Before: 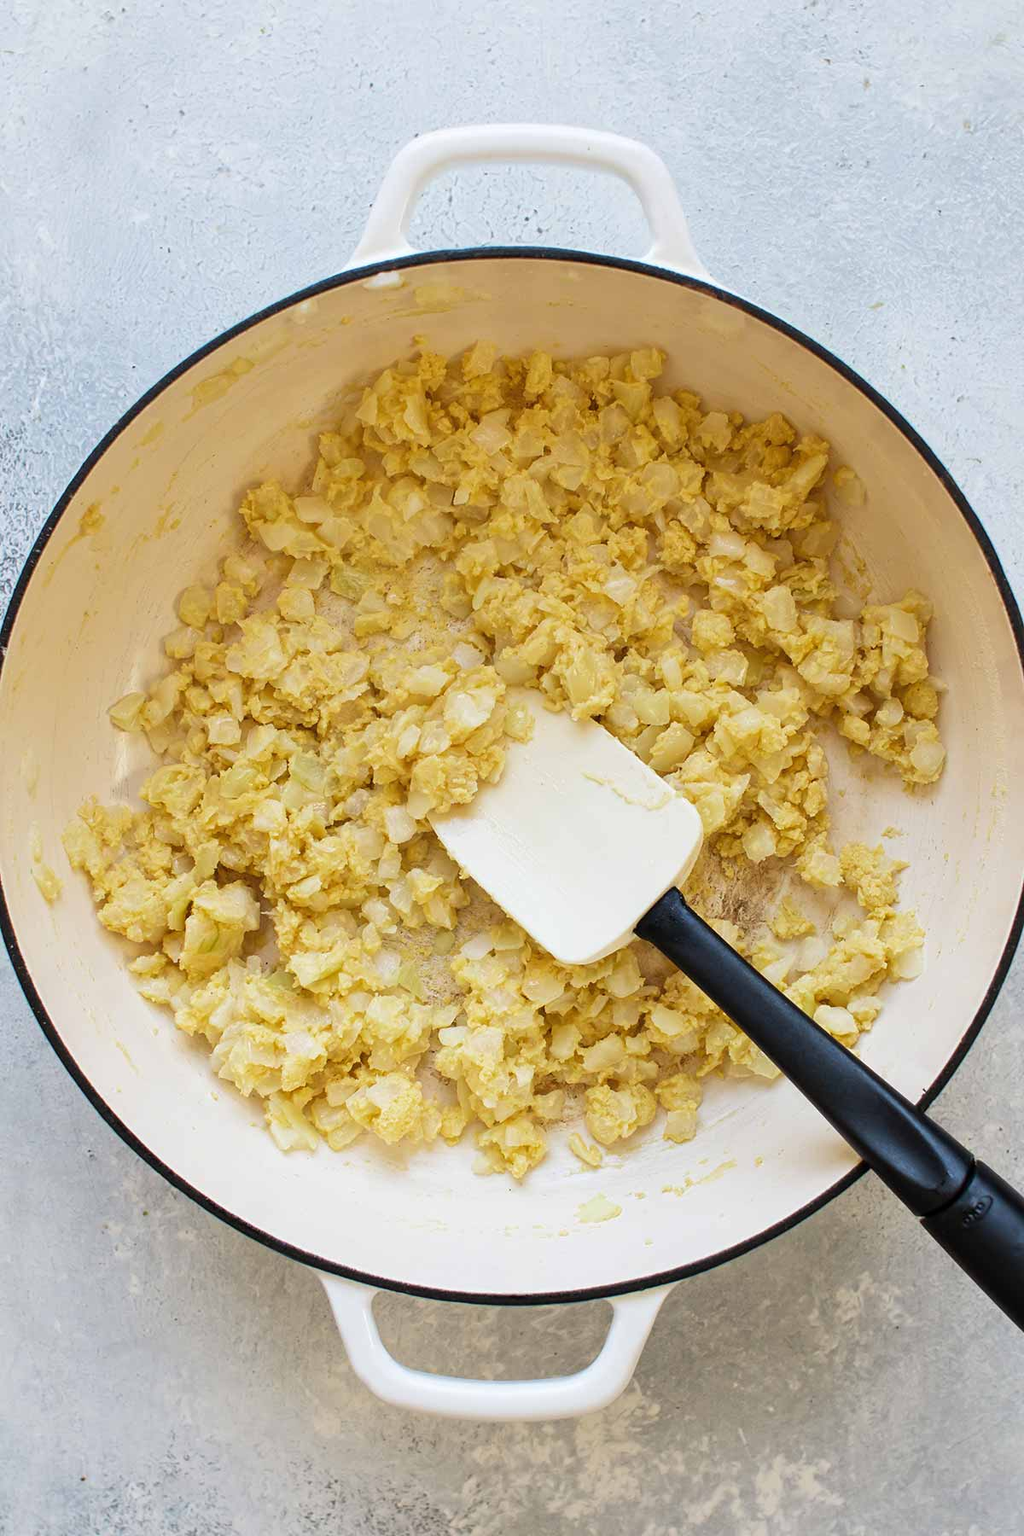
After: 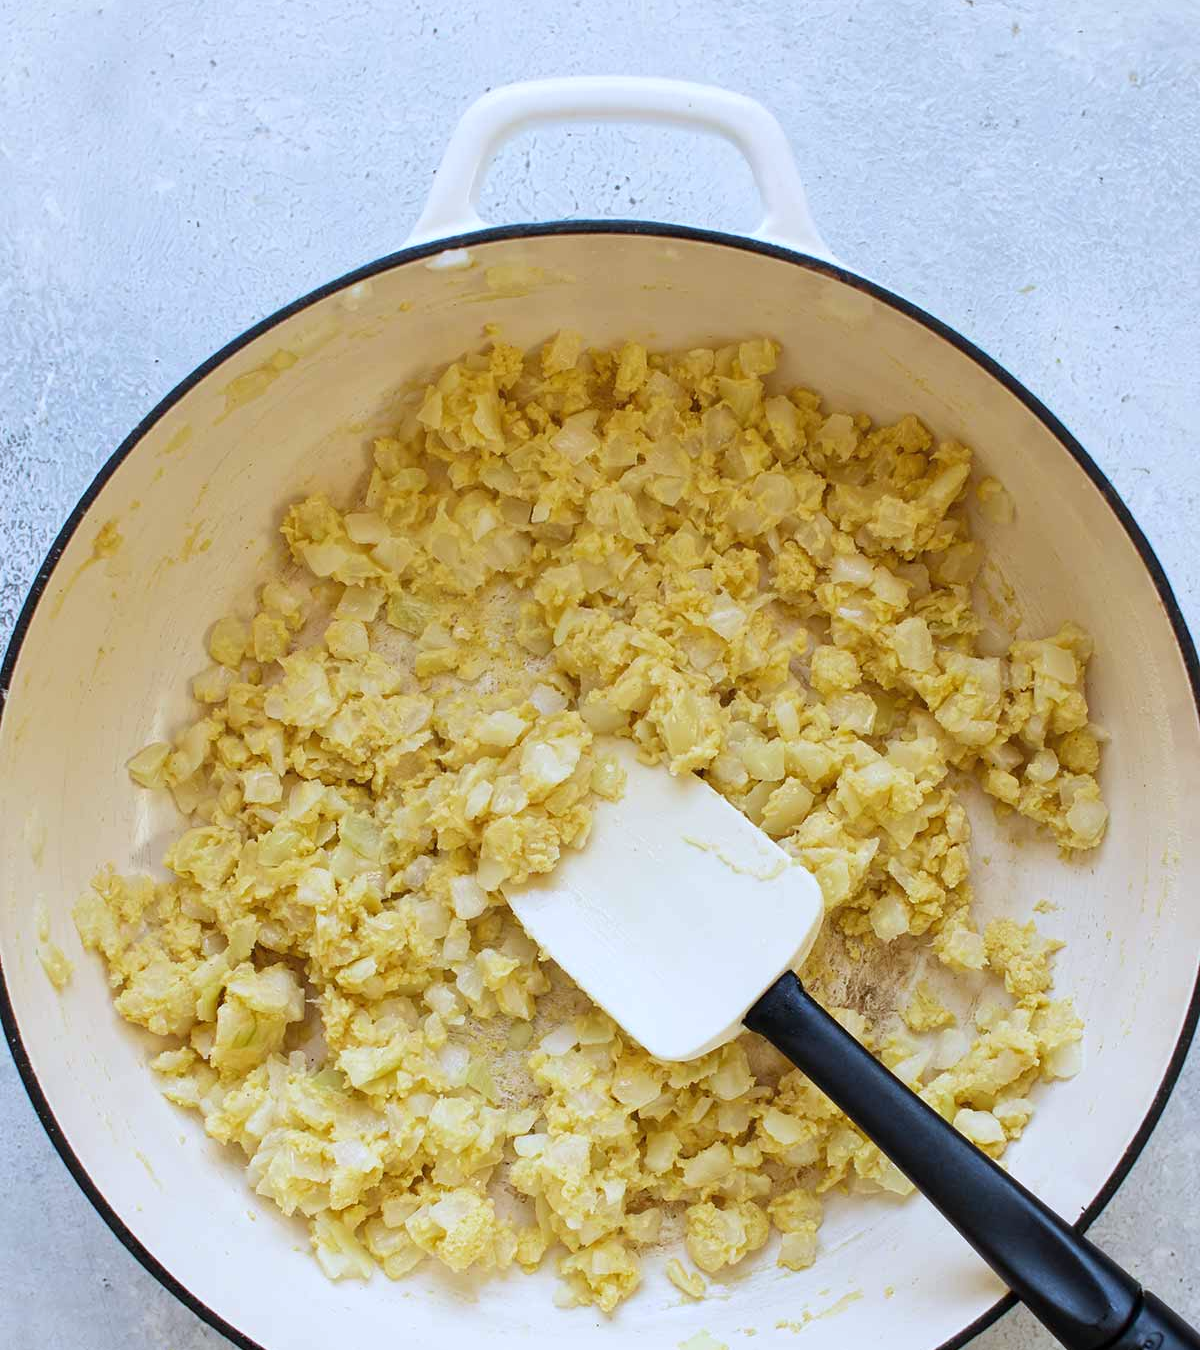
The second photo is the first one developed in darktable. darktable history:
crop: top 3.857%, bottom 21.132%
white balance: red 0.954, blue 1.079
